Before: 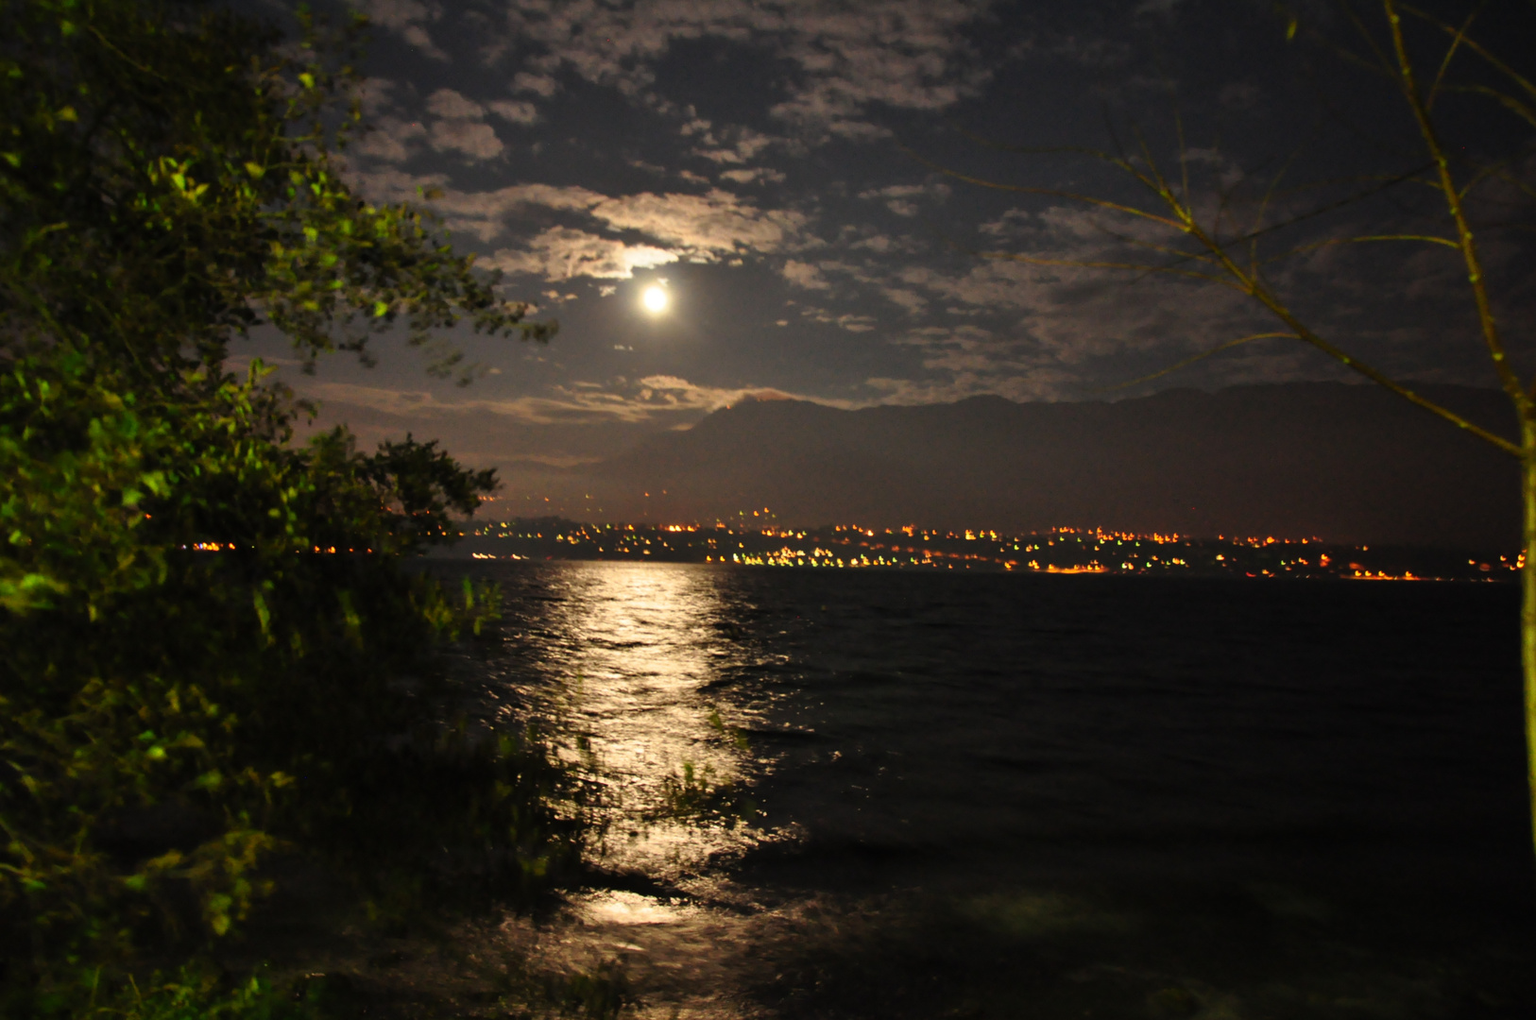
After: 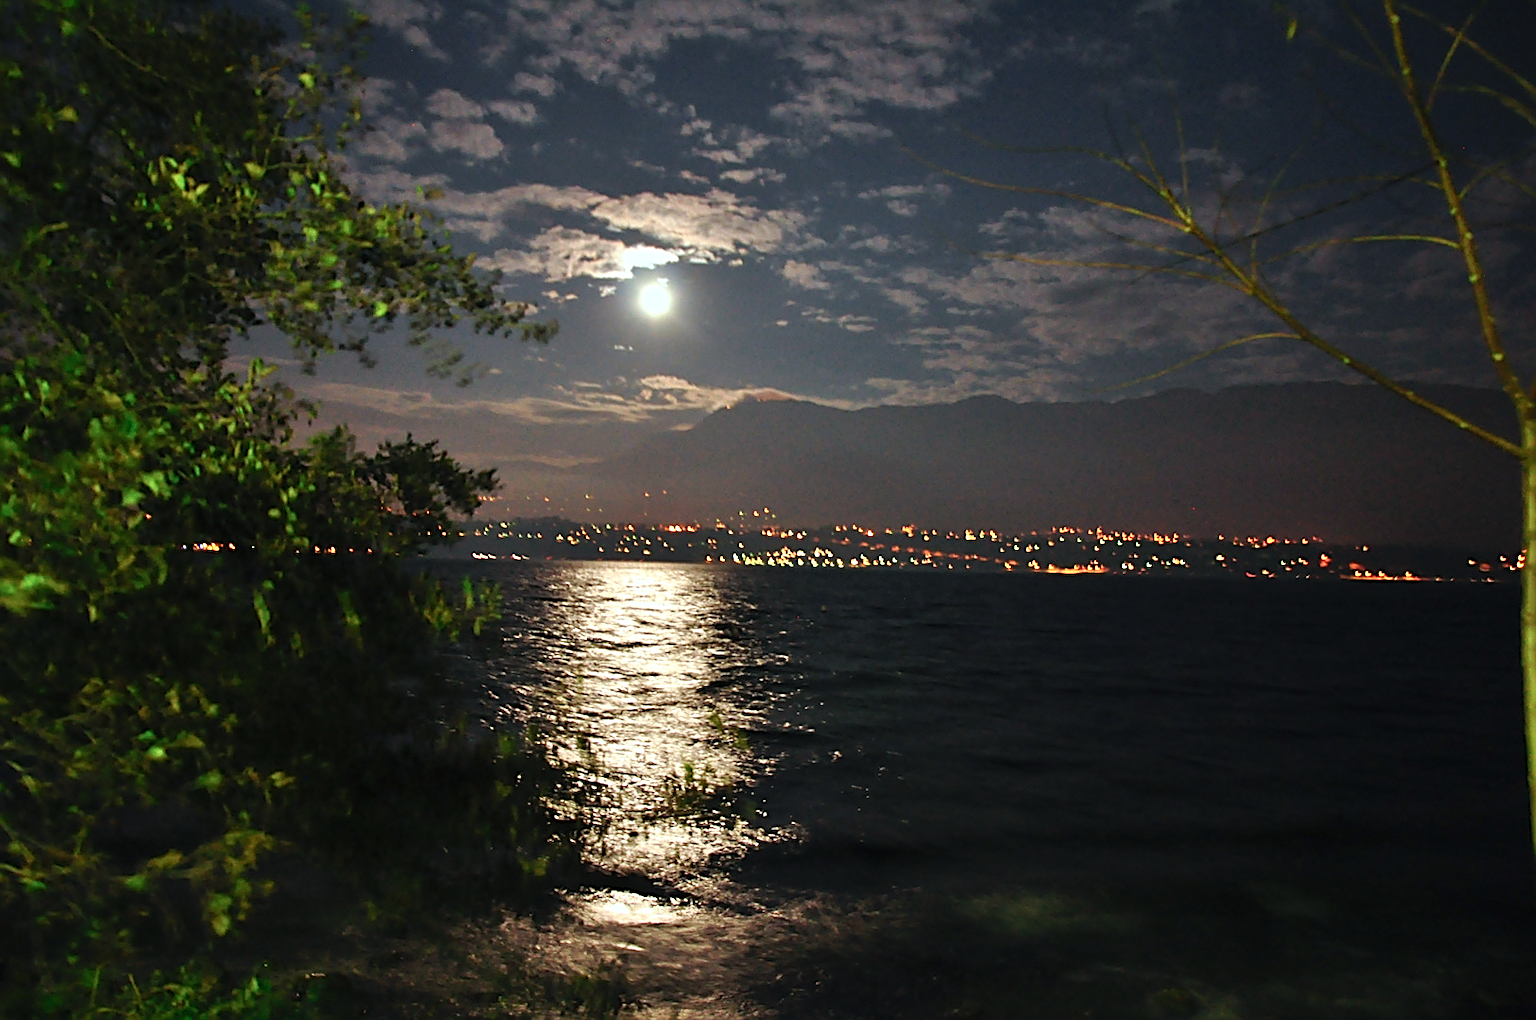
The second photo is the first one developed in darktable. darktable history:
color correction: highlights a* -0.696, highlights b* -8.73
levels: levels [0, 0.435, 0.917]
color calibration: gray › normalize channels true, illuminant F (fluorescent), F source F9 (Cool White Deluxe 4150 K) – high CRI, x 0.374, y 0.373, temperature 4161.92 K, gamut compression 0.016
sharpen: amount 0.983
